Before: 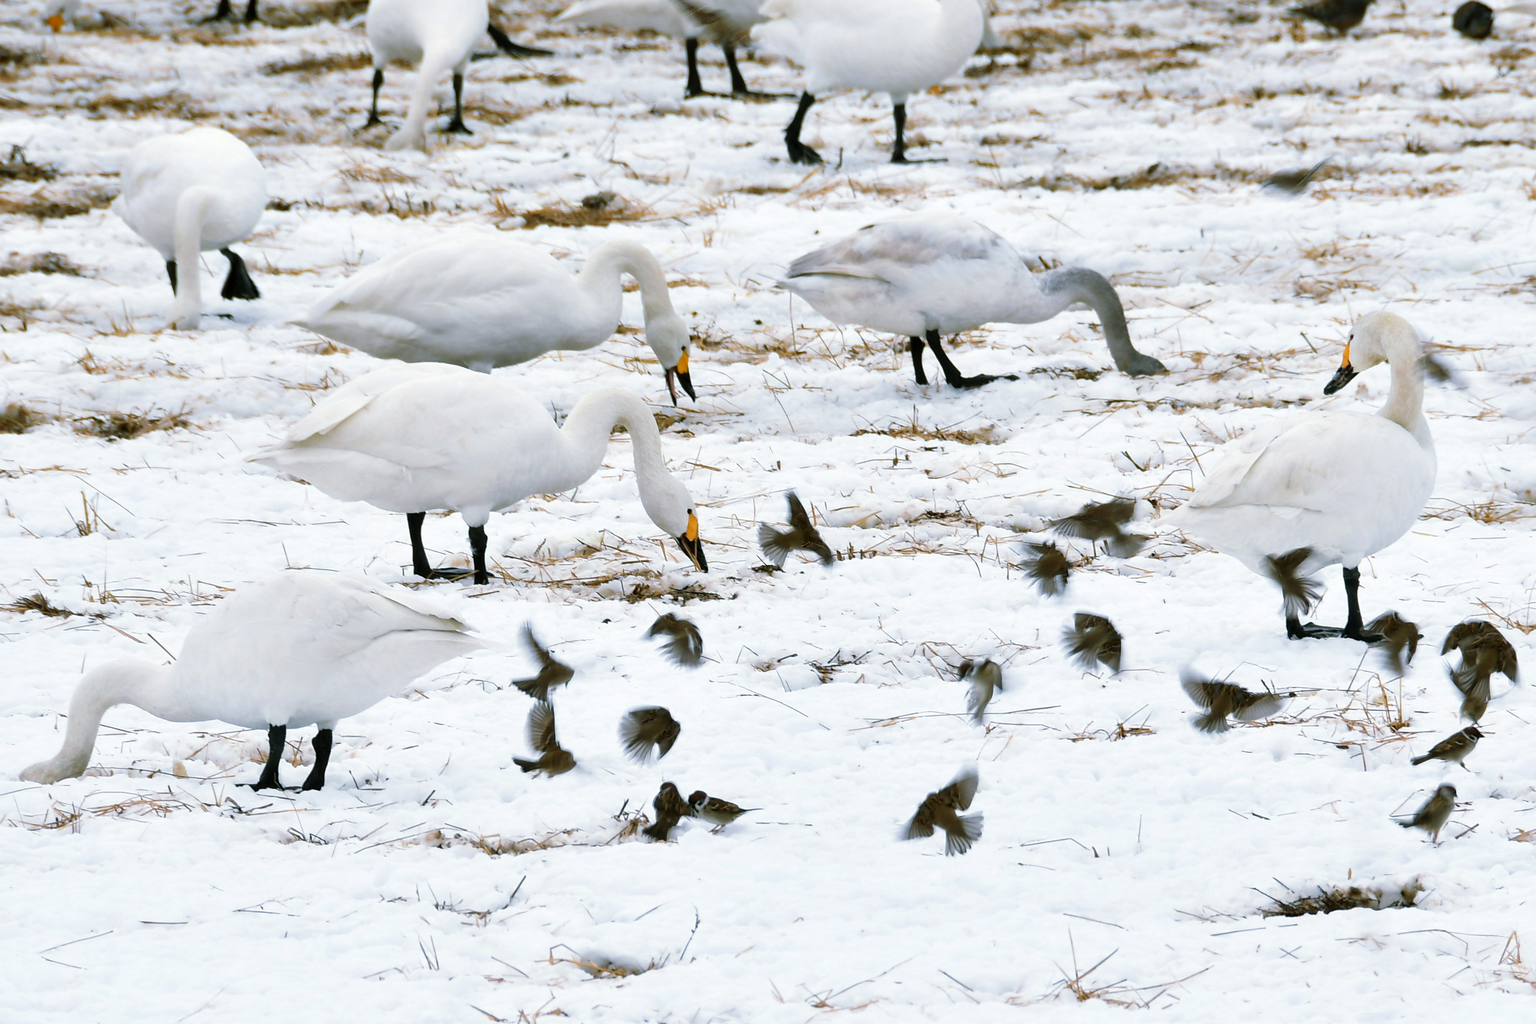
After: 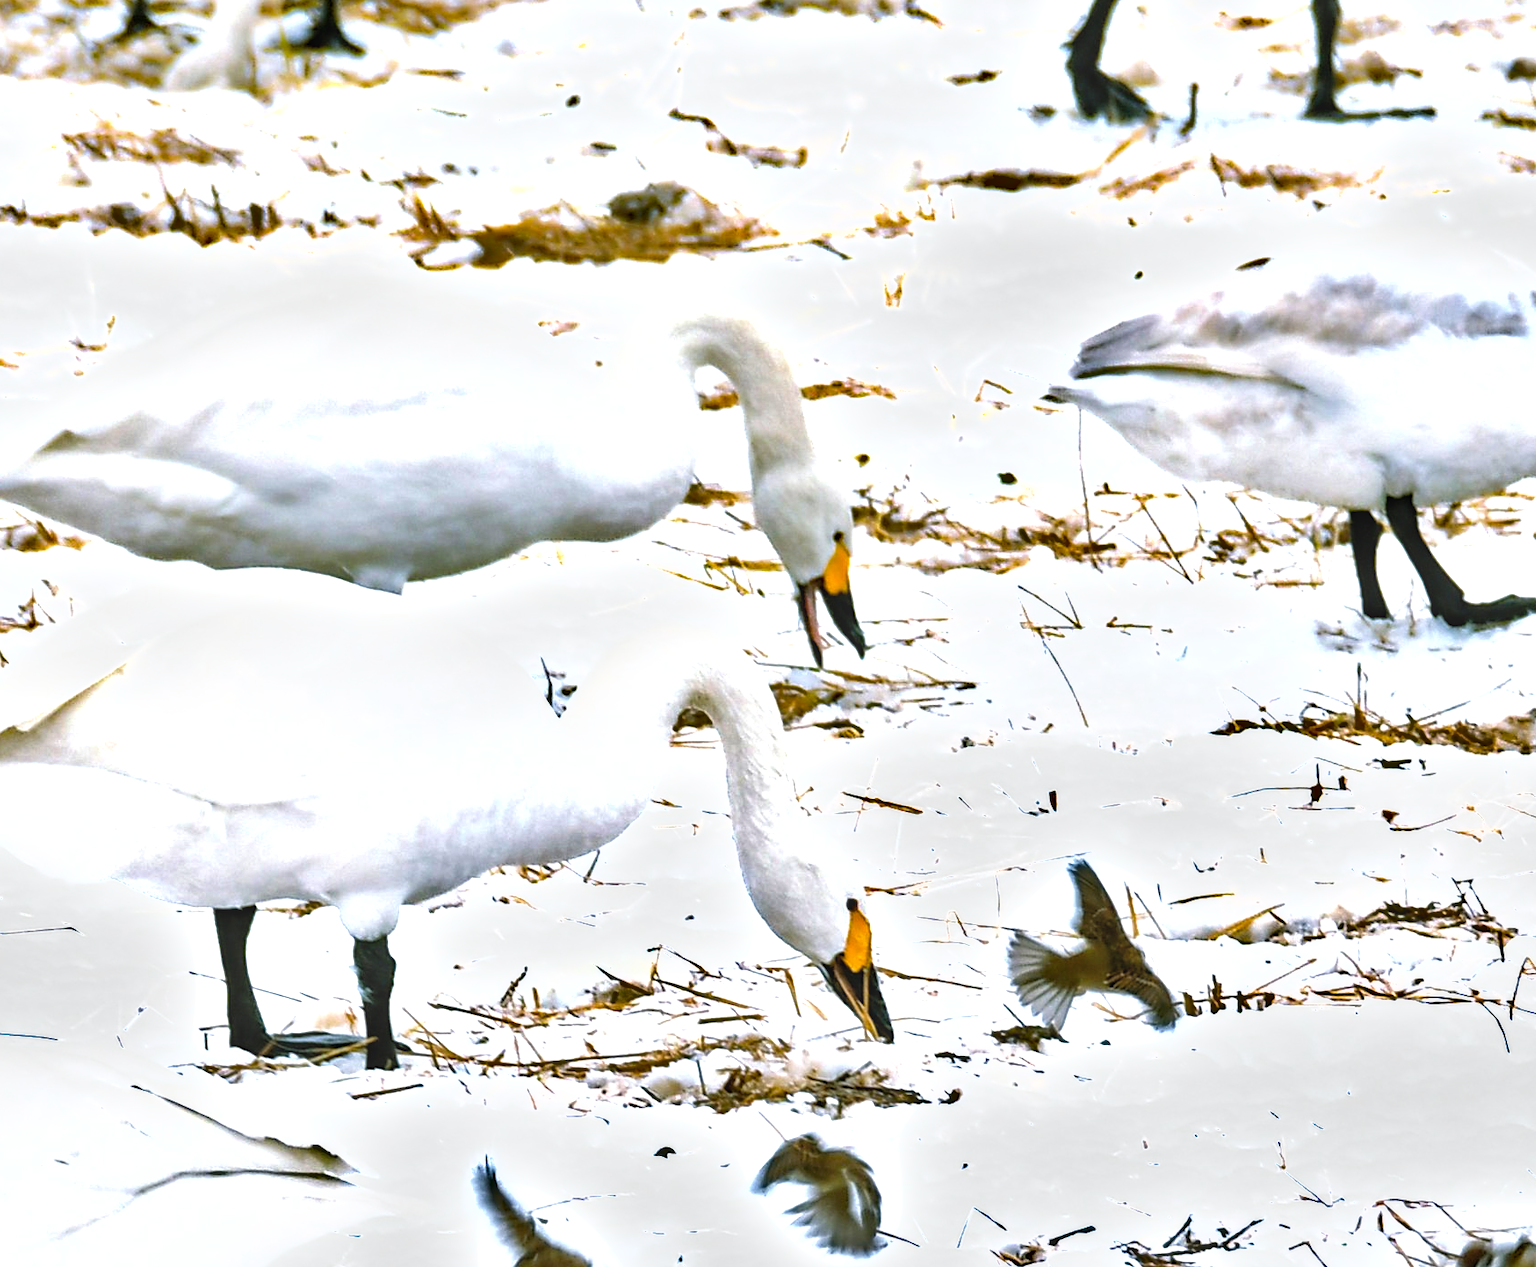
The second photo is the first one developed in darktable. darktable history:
haze removal: compatibility mode true, adaptive false
shadows and highlights: radius 44.9, white point adjustment 6.82, compress 79.41%, soften with gaussian
color balance rgb: power › hue 330.01°, perceptual saturation grading › global saturation 30.109%, perceptual brilliance grading › global brilliance 17.62%
crop: left 20.321%, top 10.812%, right 35.351%, bottom 34.308%
local contrast: on, module defaults
